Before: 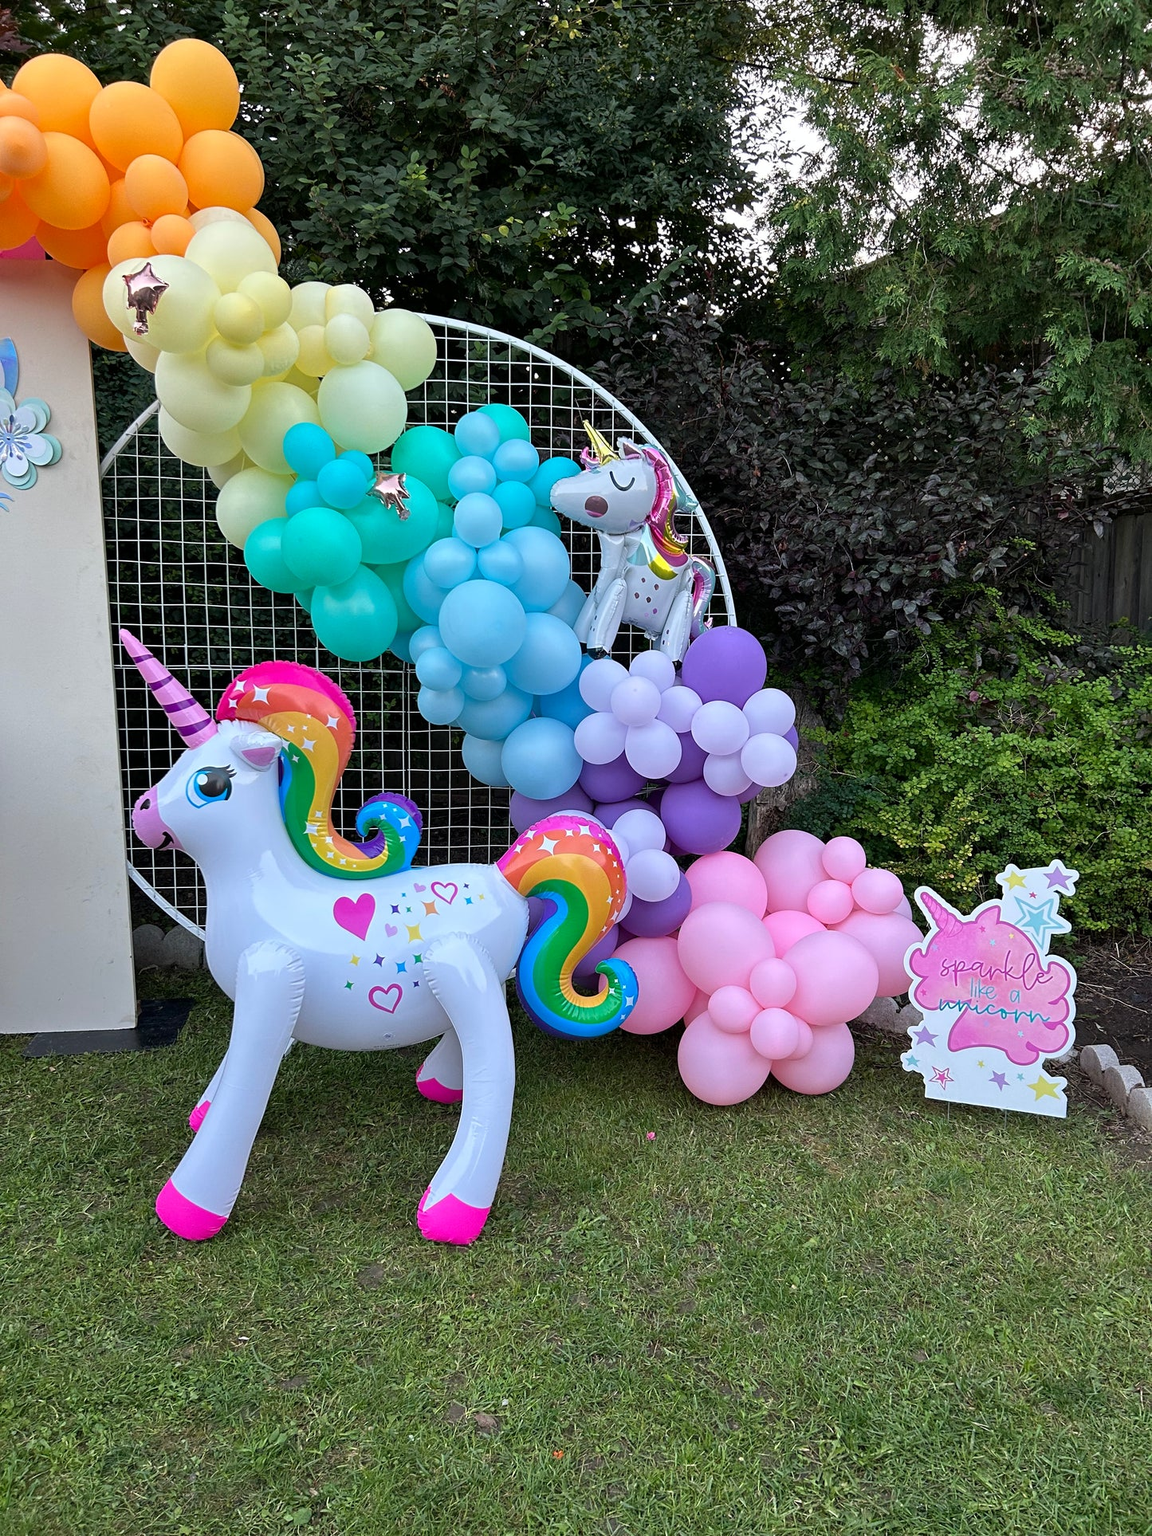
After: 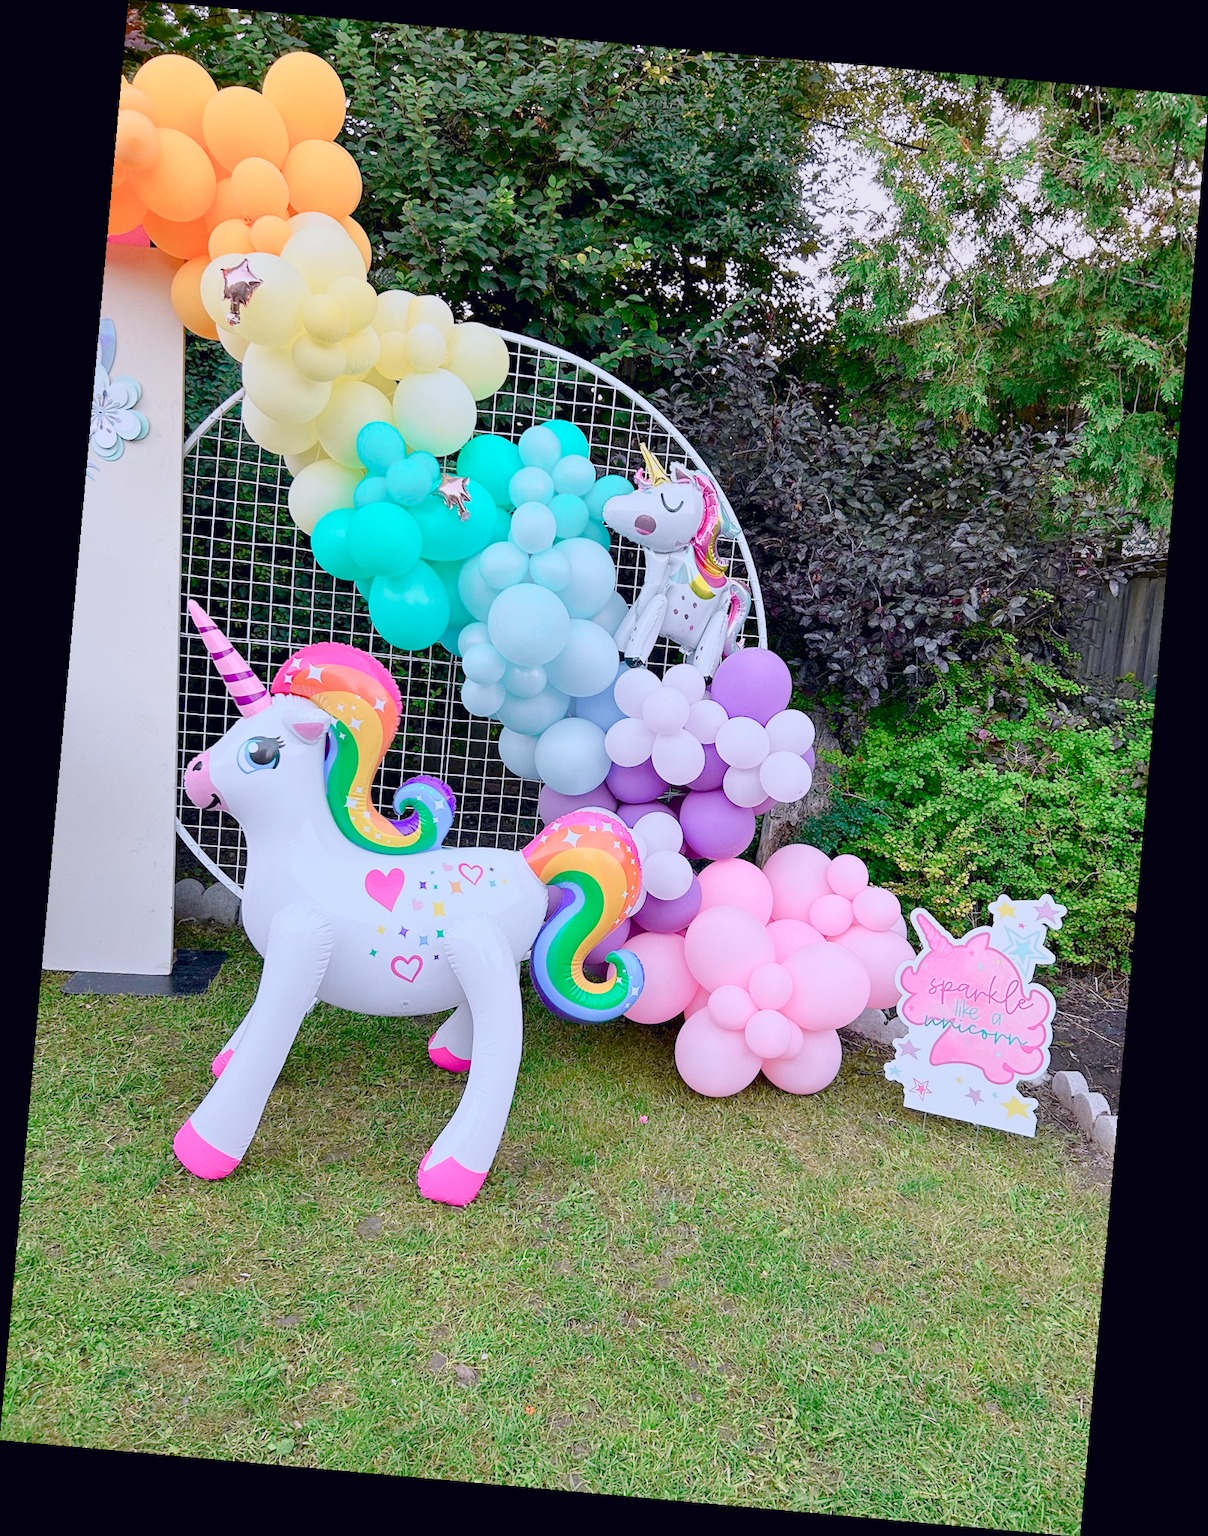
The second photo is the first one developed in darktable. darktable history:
tone curve: curves: ch0 [(0.003, 0.003) (0.104, 0.069) (0.236, 0.218) (0.401, 0.443) (0.495, 0.55) (0.625, 0.67) (0.819, 0.841) (0.96, 0.899)]; ch1 [(0, 0) (0.161, 0.092) (0.37, 0.302) (0.424, 0.402) (0.45, 0.466) (0.495, 0.506) (0.573, 0.571) (0.638, 0.641) (0.751, 0.741) (1, 1)]; ch2 [(0, 0) (0.352, 0.403) (0.466, 0.443) (0.524, 0.501) (0.56, 0.556) (1, 1)], color space Lab, independent channels, preserve colors none
color balance rgb: shadows lift › chroma 1%, shadows lift › hue 113°, highlights gain › chroma 0.2%, highlights gain › hue 333°, perceptual saturation grading › global saturation 20%, perceptual saturation grading › highlights -50%, perceptual saturation grading › shadows 25%, contrast -30%
rotate and perspective: rotation 5.12°, automatic cropping off
exposure: black level correction 0.001, exposure 1.05 EV, compensate exposure bias true, compensate highlight preservation false
